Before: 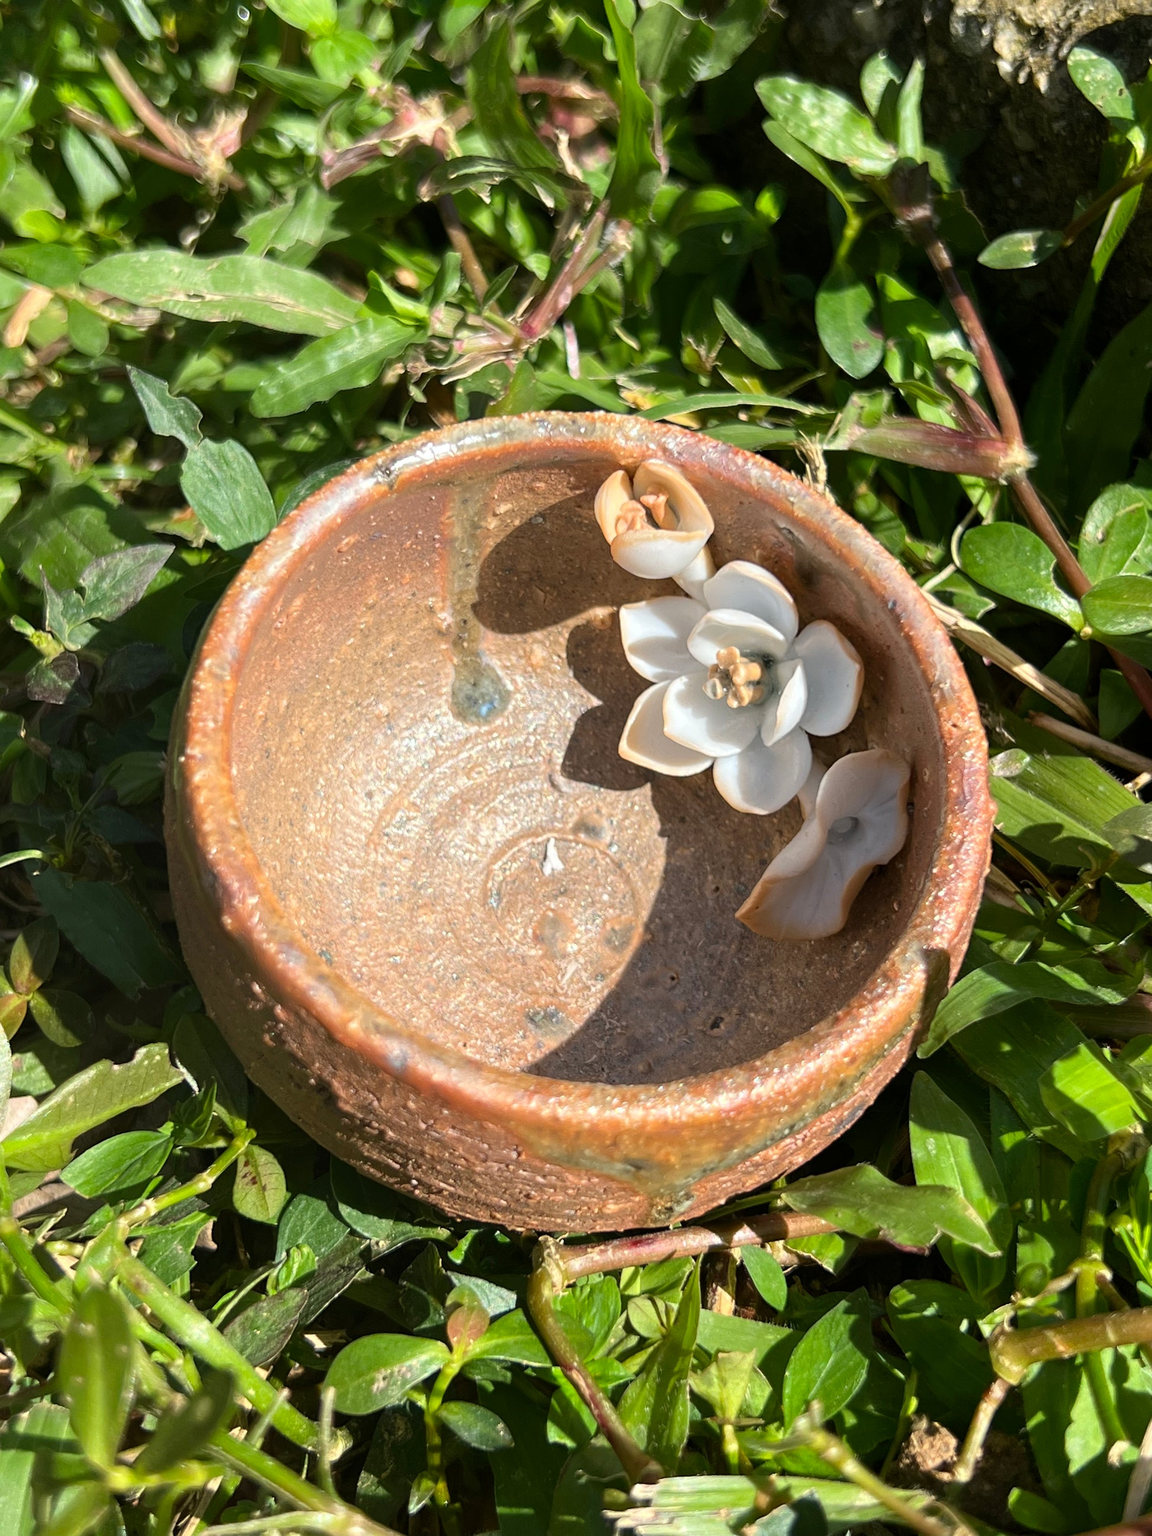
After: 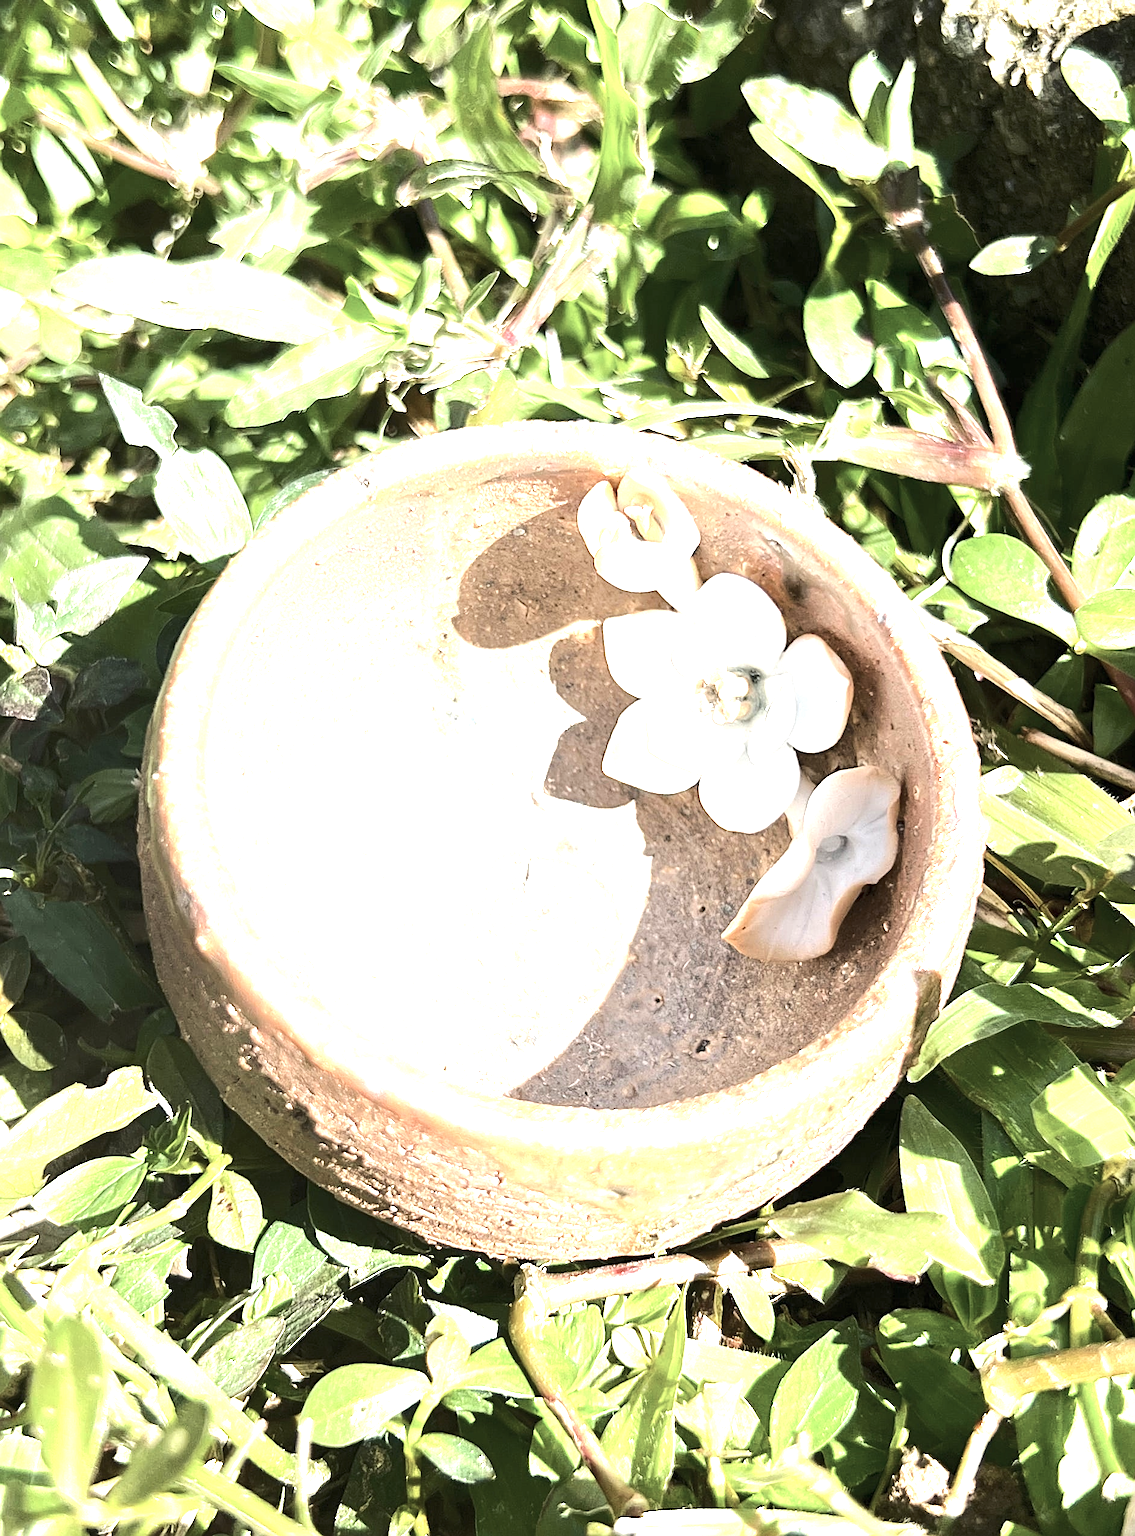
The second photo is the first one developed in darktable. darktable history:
tone equalizer: -8 EV 0.001 EV, -7 EV -0.003 EV, -6 EV 0.004 EV, -5 EV -0.04 EV, -4 EV -0.122 EV, -3 EV -0.19 EV, -2 EV 0.269 EV, -1 EV 0.718 EV, +0 EV 0.476 EV
sharpen: on, module defaults
crop and rotate: left 2.574%, right 1.023%, bottom 2.171%
exposure: black level correction 0, exposure 1.745 EV, compensate highlight preservation false
contrast brightness saturation: contrast 0.099, saturation -0.361
